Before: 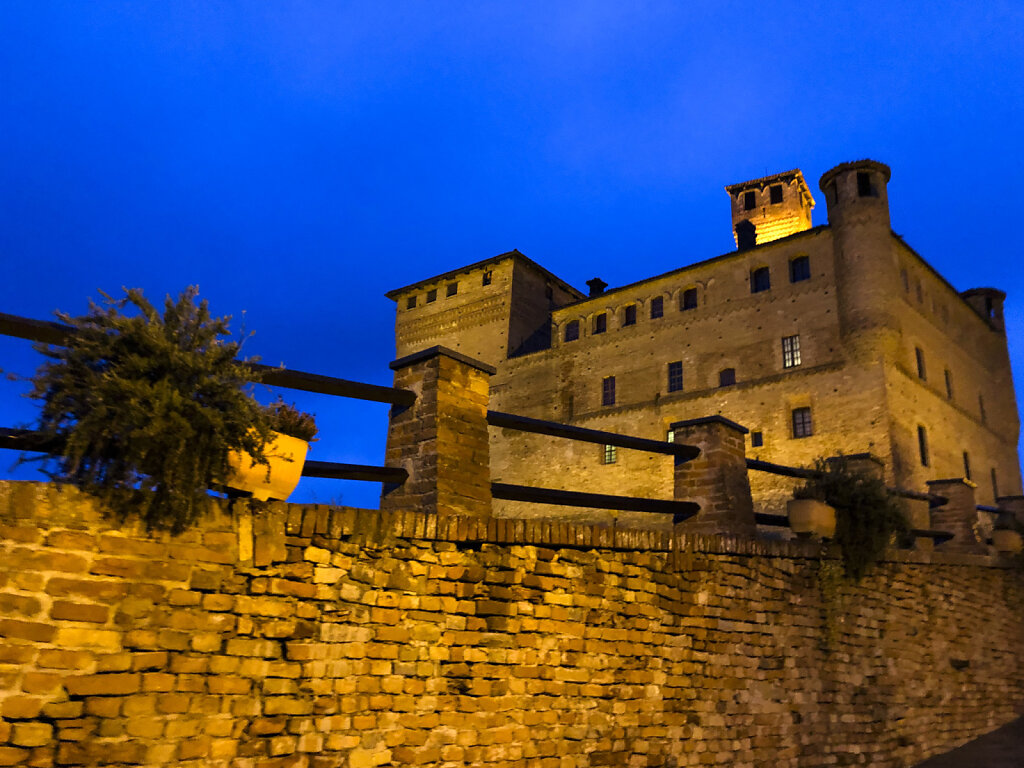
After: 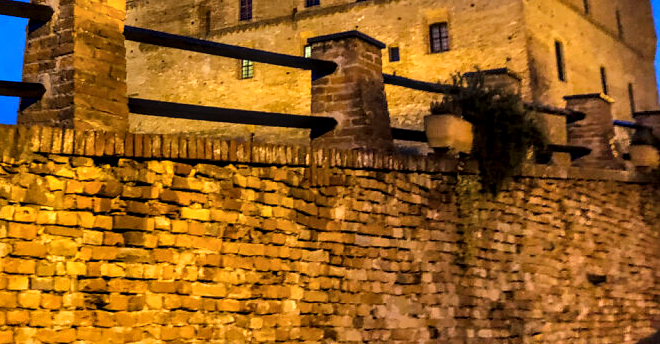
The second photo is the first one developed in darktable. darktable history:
white balance: red 0.982, blue 1.018
shadows and highlights: radius 110.86, shadows 51.09, white point adjustment 9.16, highlights -4.17, highlights color adjustment 32.2%, soften with gaussian
crop and rotate: left 35.509%, top 50.238%, bottom 4.934%
local contrast: on, module defaults
